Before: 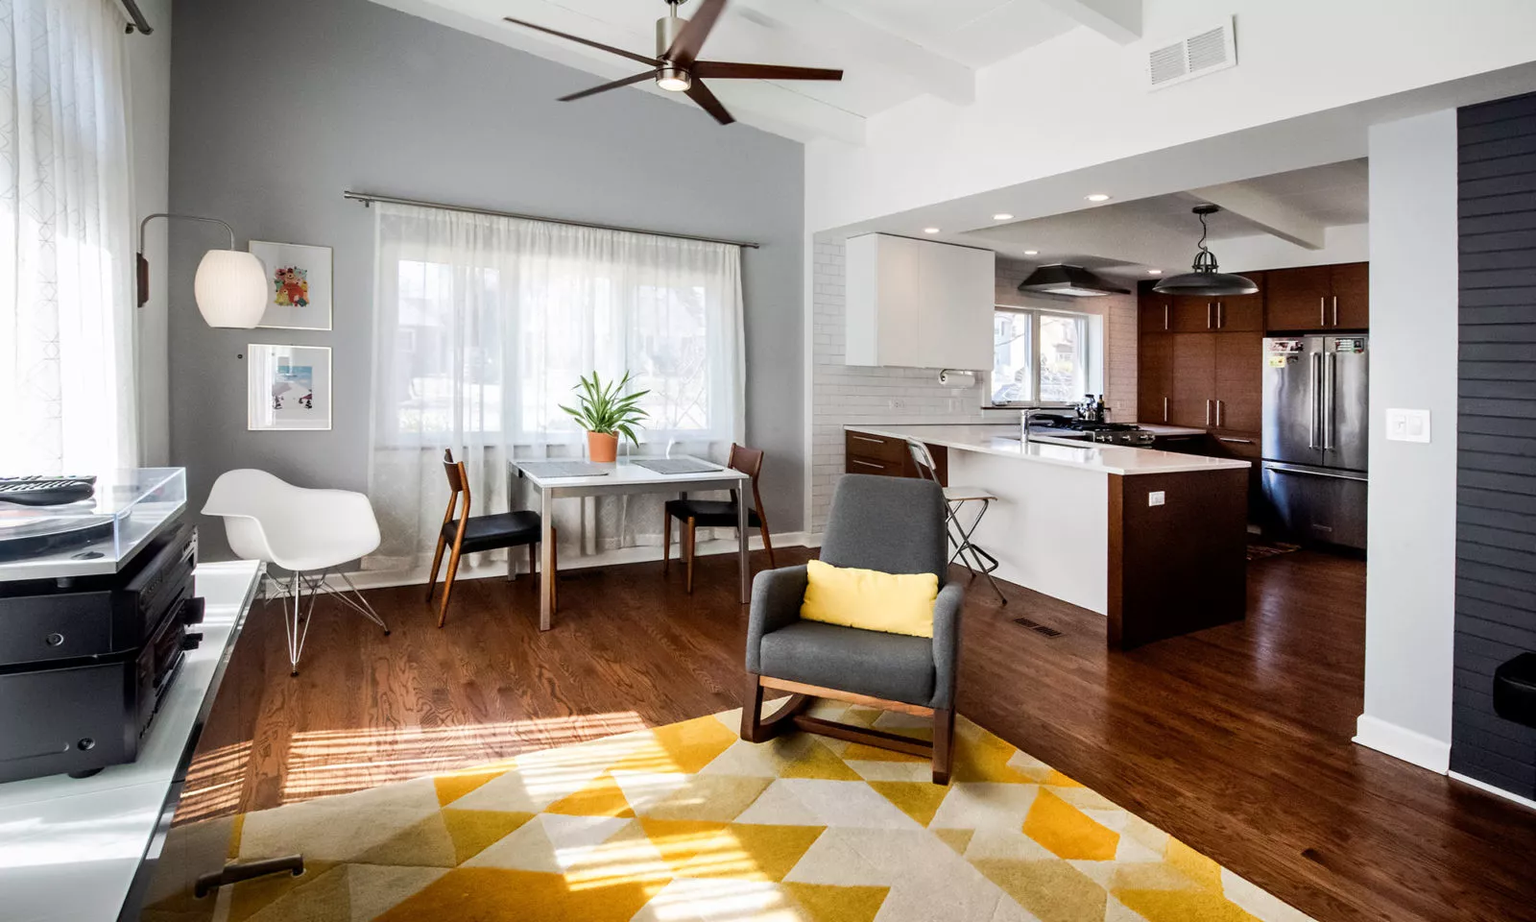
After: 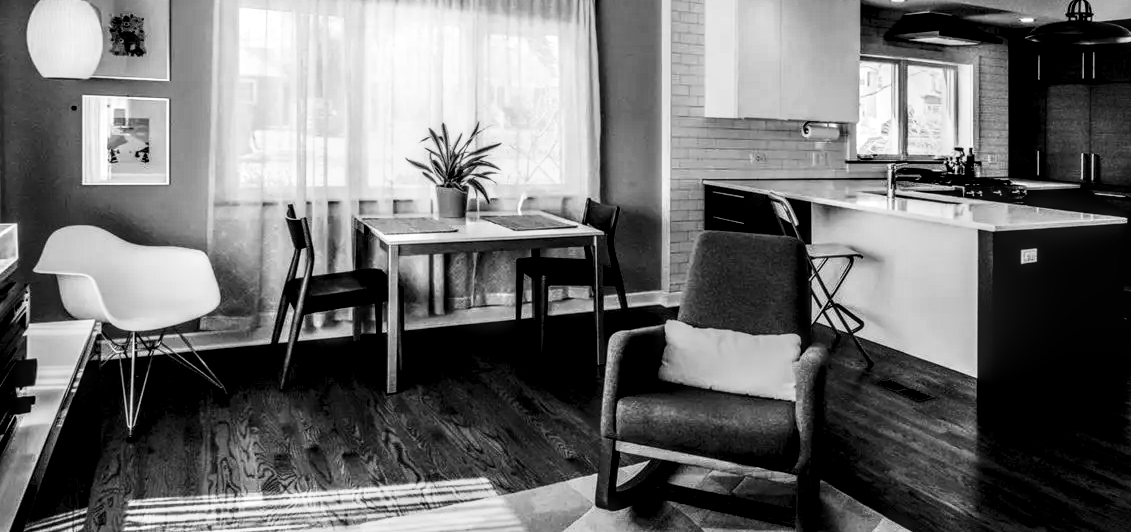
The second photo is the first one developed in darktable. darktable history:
contrast brightness saturation: brightness -0.247, saturation 0.198
color correction: highlights a* 11.89, highlights b* 12.25
local contrast: highlights 5%, shadows 7%, detail 182%
color zones: curves: ch0 [(0, 0.613) (0.01, 0.613) (0.245, 0.448) (0.498, 0.529) (0.642, 0.665) (0.879, 0.777) (0.99, 0.613)]; ch1 [(0, 0) (0.143, 0) (0.286, 0) (0.429, 0) (0.571, 0) (0.714, 0) (0.857, 0)], mix 39.49%
tone curve: curves: ch0 [(0.016, 0.011) (0.084, 0.026) (0.469, 0.508) (0.721, 0.862) (1, 1)], color space Lab, independent channels, preserve colors none
crop: left 11.014%, top 27.424%, right 18.255%, bottom 17.142%
filmic rgb: black relative exposure -8.02 EV, white relative exposure 4.02 EV, hardness 4.1, color science v4 (2020)
